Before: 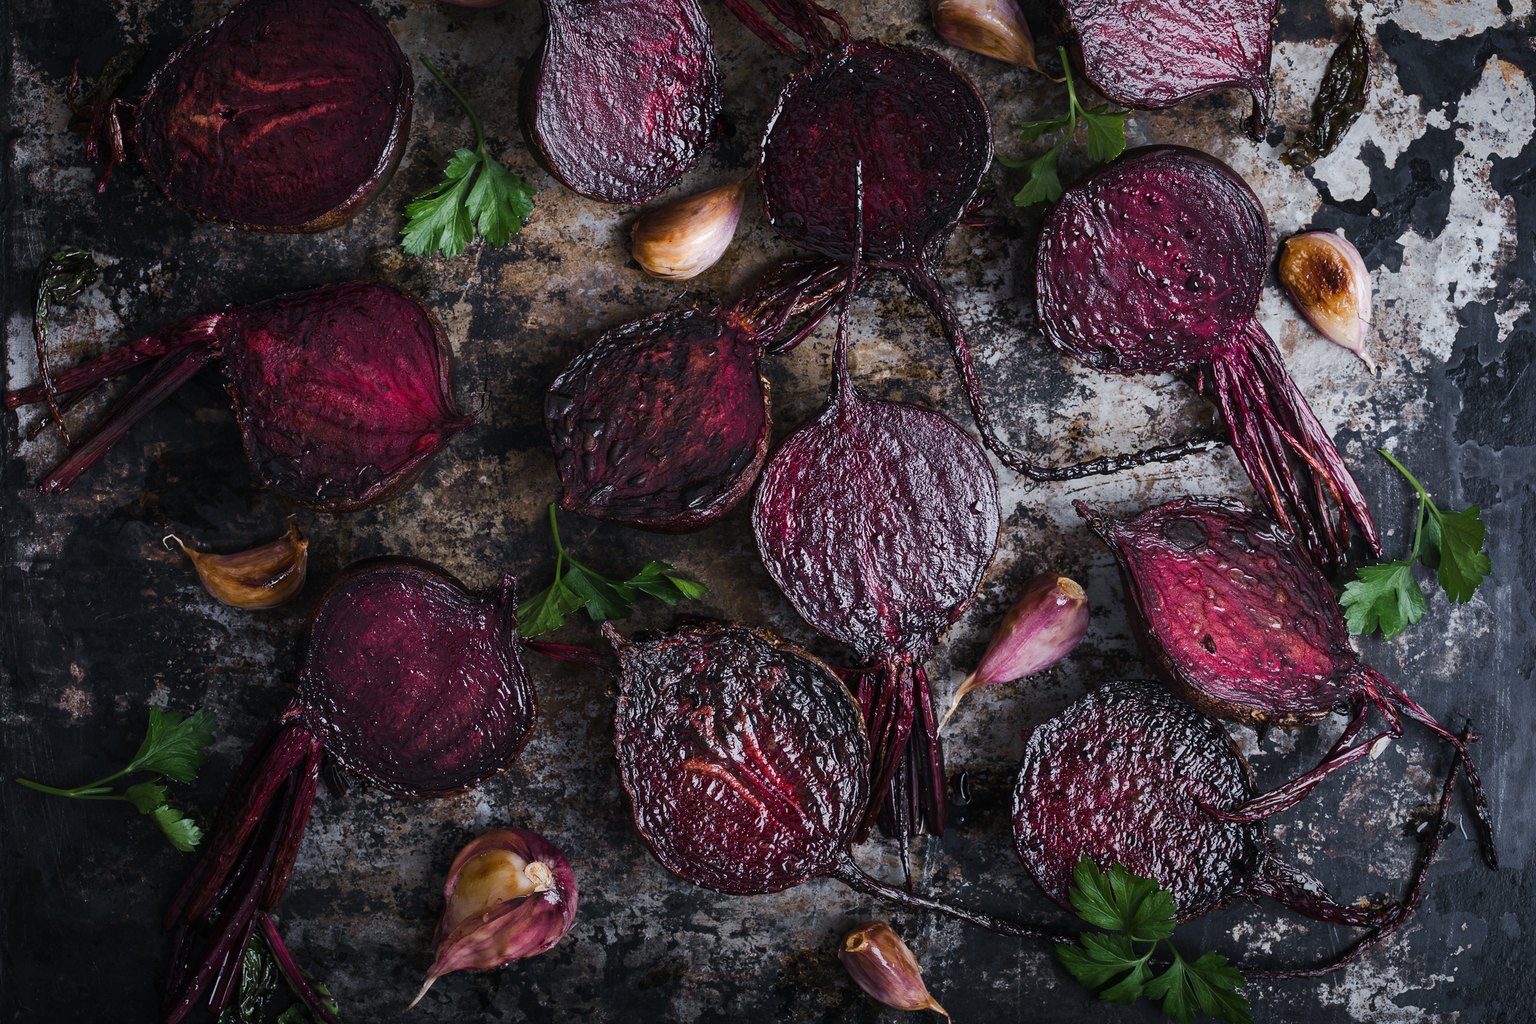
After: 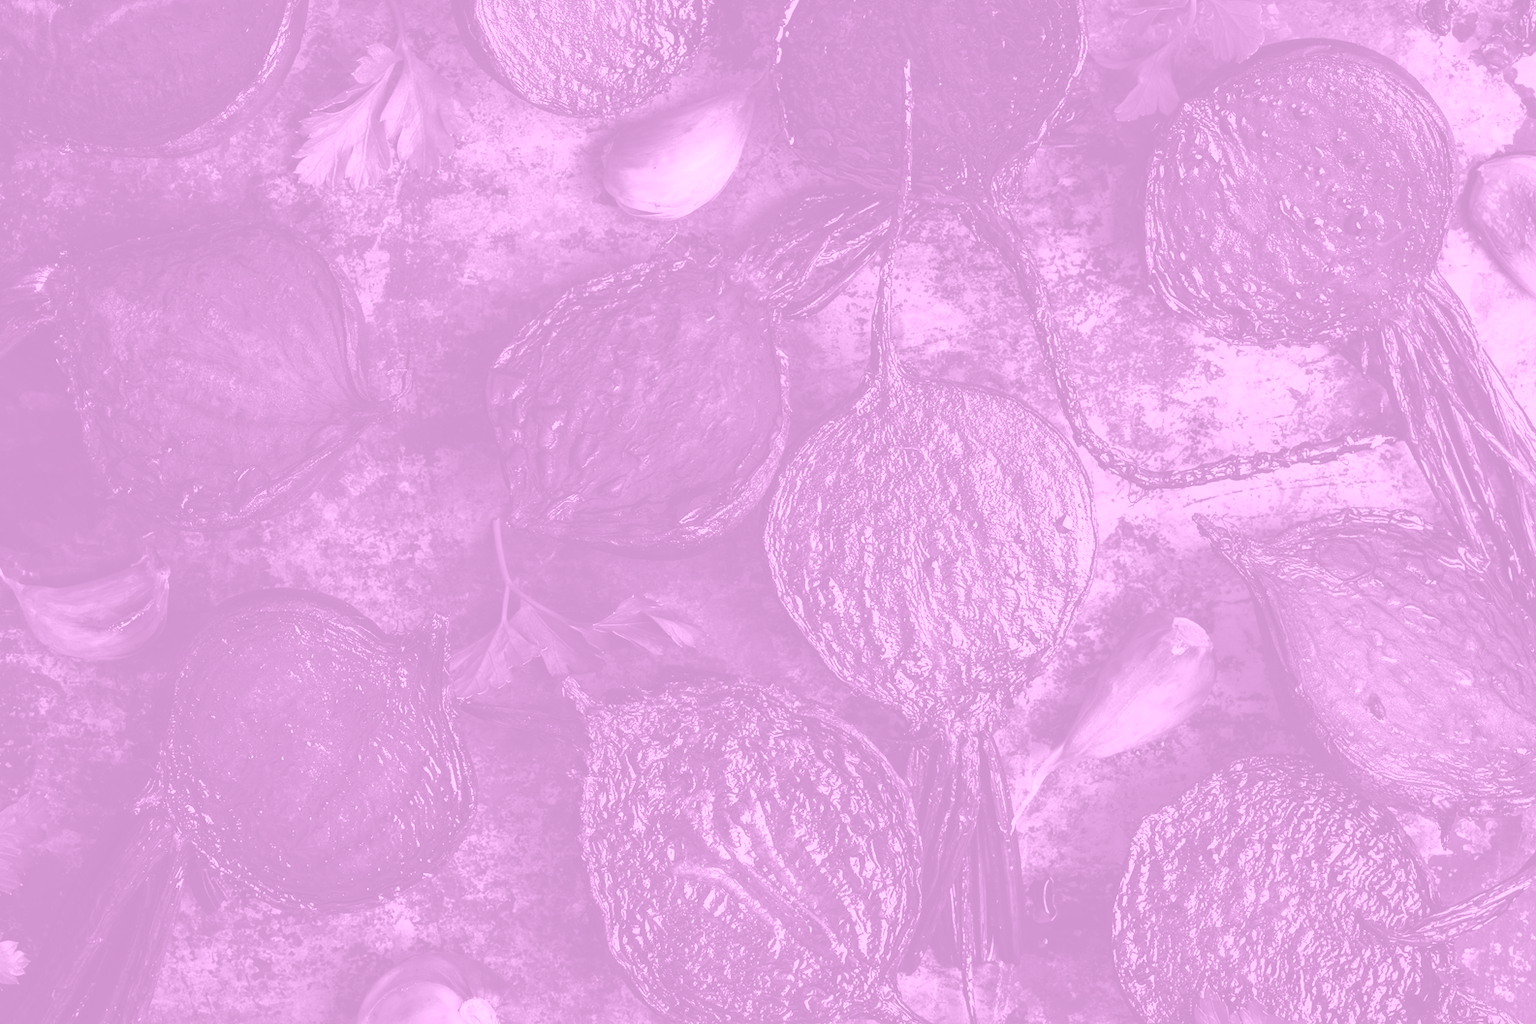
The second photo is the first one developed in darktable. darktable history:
tone equalizer: on, module defaults
color correction: highlights a* -7.23, highlights b* -0.161, shadows a* 20.08, shadows b* 11.73
crop and rotate: left 11.831%, top 11.346%, right 13.429%, bottom 13.899%
white balance: red 0.924, blue 1.095
base curve: exposure shift 0, preserve colors none
colorize: hue 331.2°, saturation 75%, source mix 30.28%, lightness 70.52%, version 1
color balance rgb: perceptual saturation grading › global saturation 20%, global vibrance 20%
